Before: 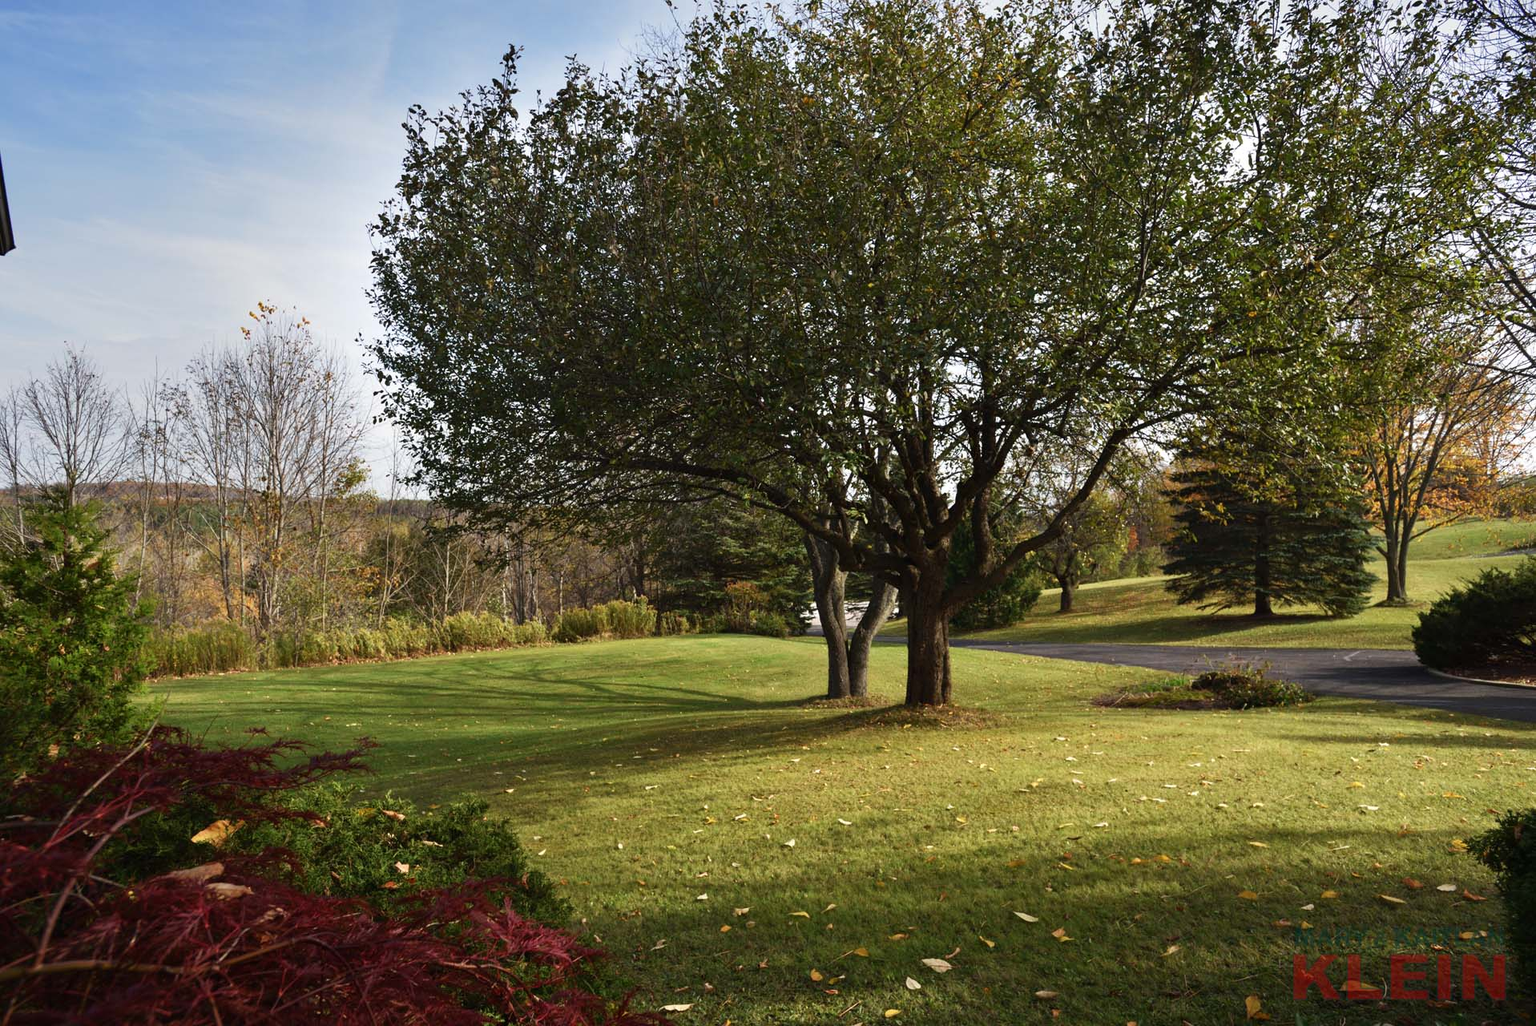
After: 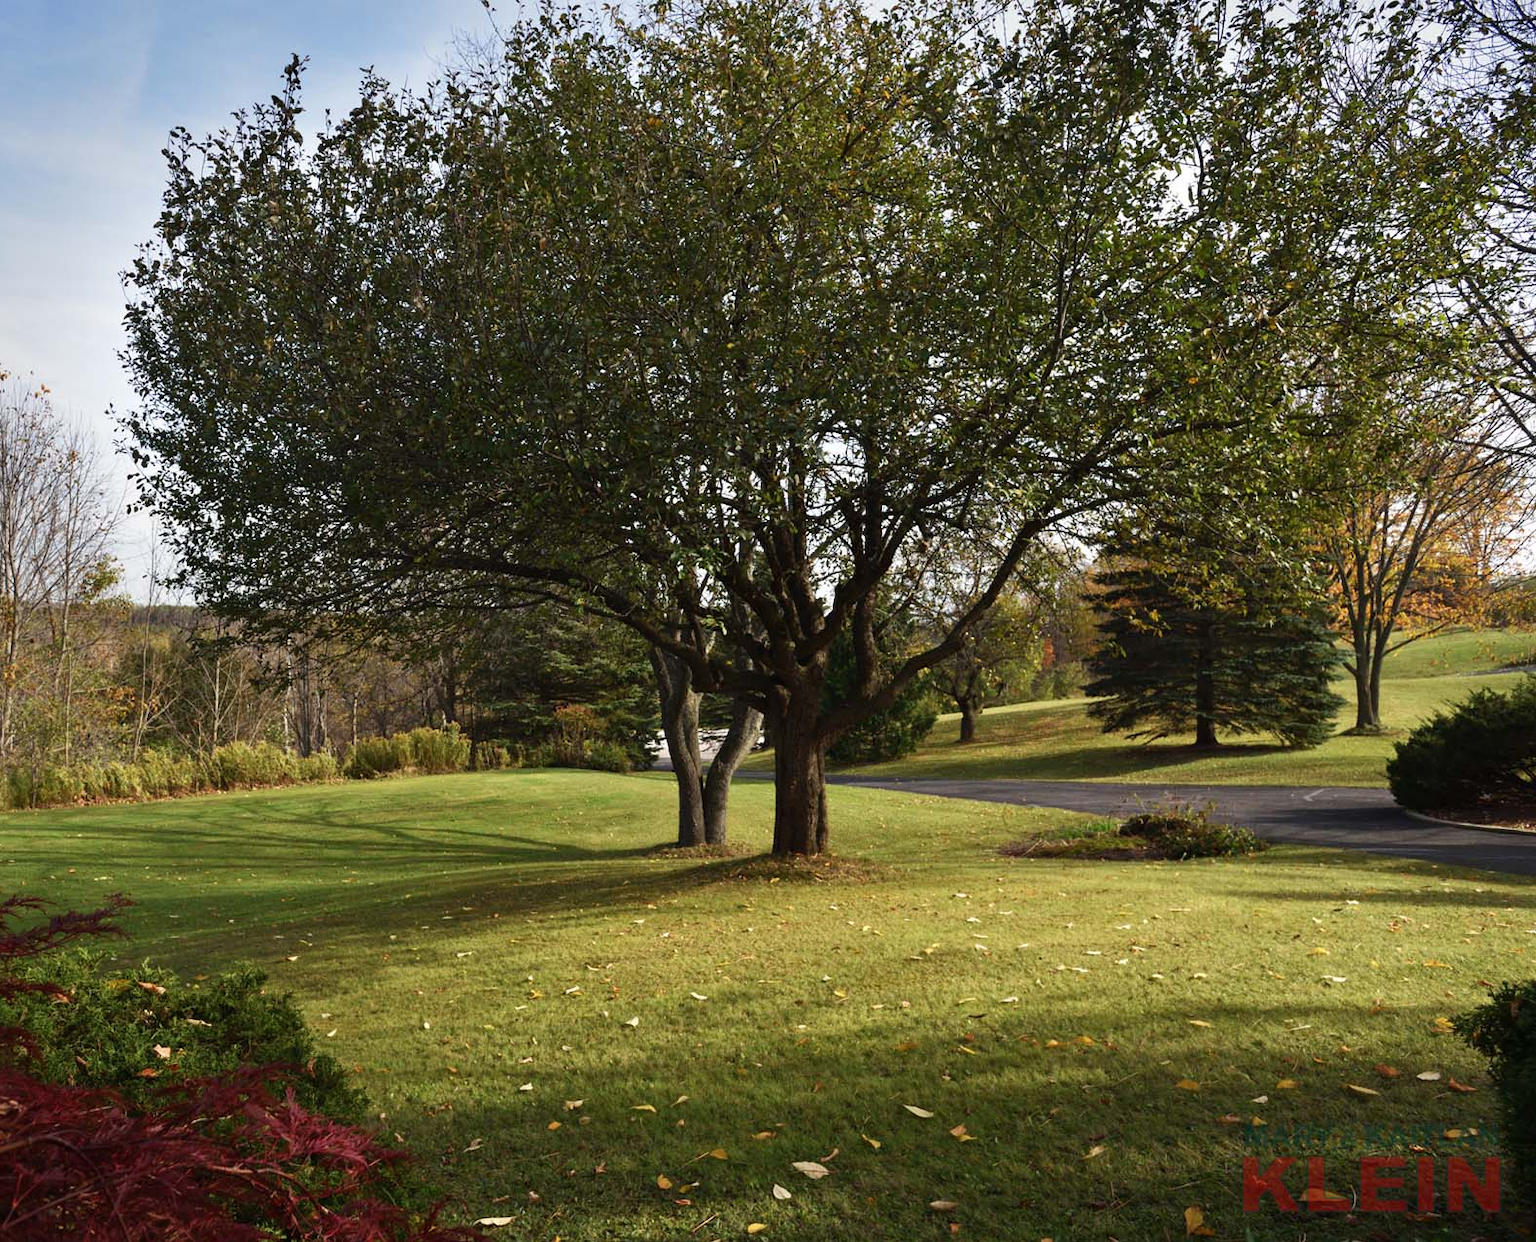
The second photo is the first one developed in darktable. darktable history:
crop: left 17.498%, bottom 0.025%
